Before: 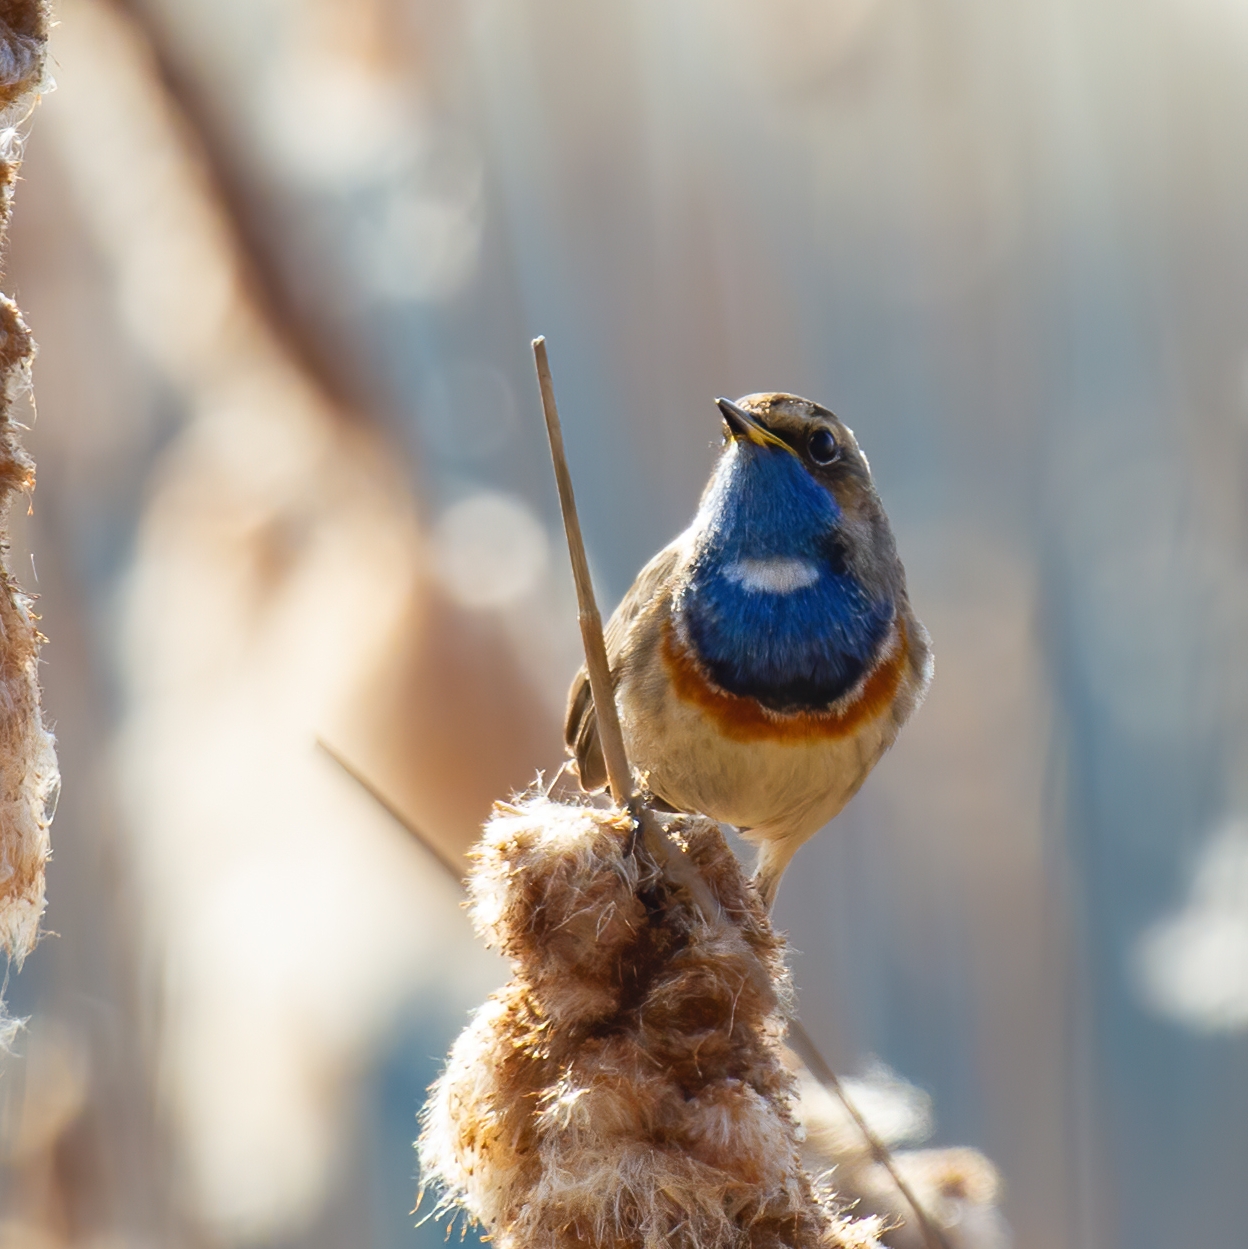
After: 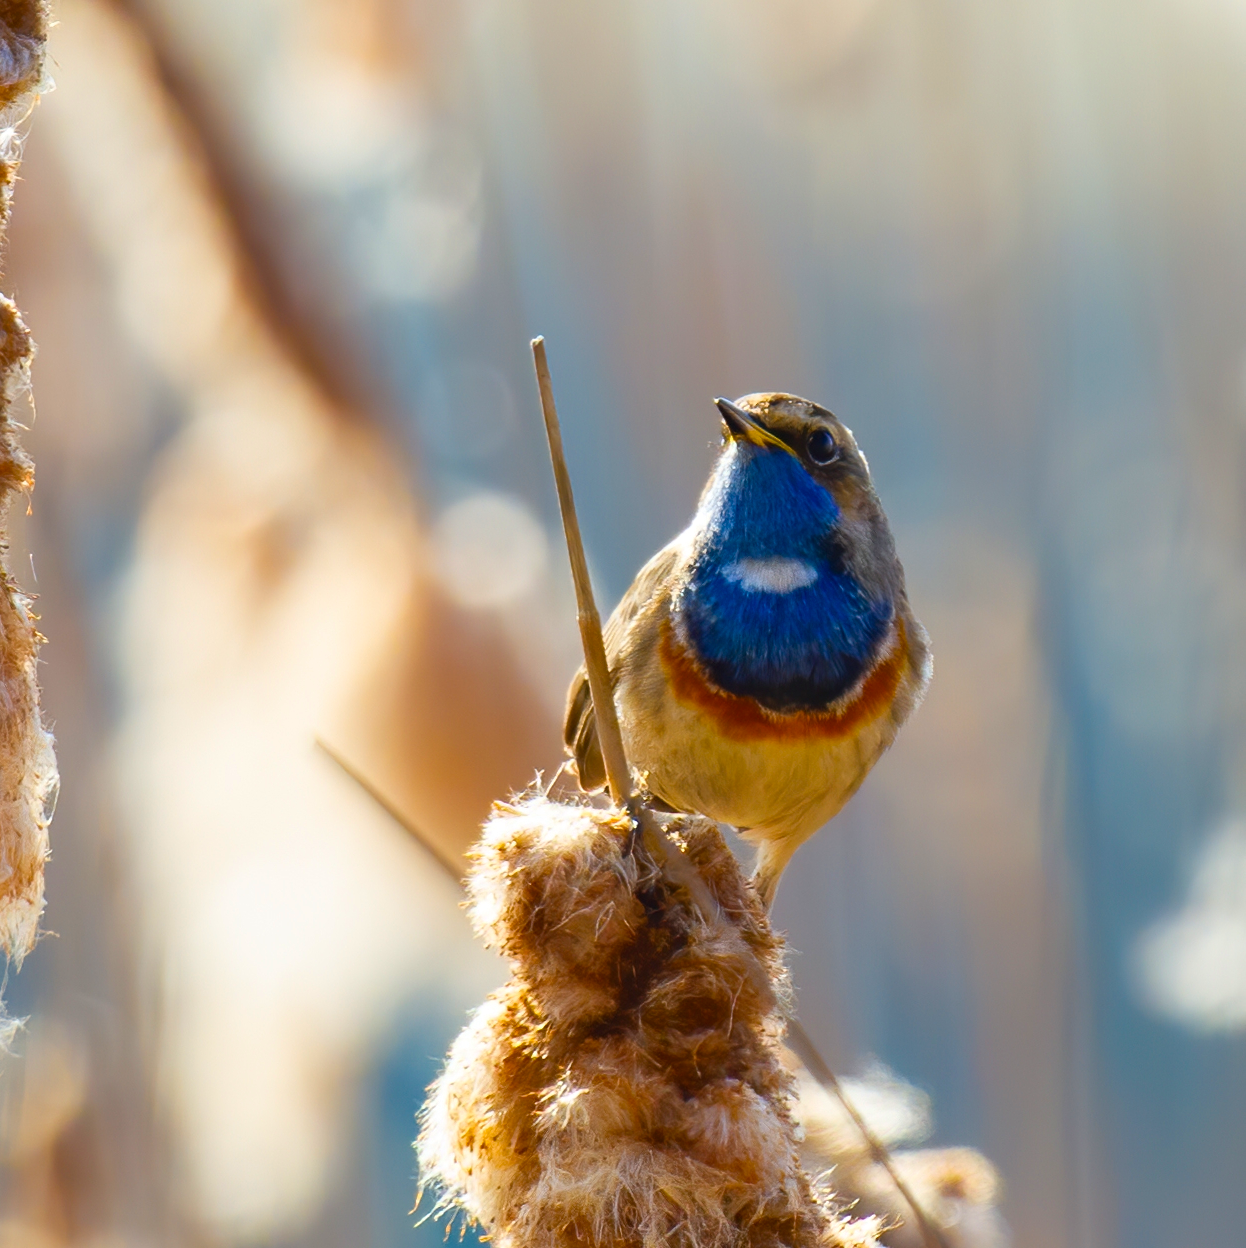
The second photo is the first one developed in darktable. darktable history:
tone equalizer: on, module defaults
velvia: strength 31.76%, mid-tones bias 0.205
crop: left 0.14%
